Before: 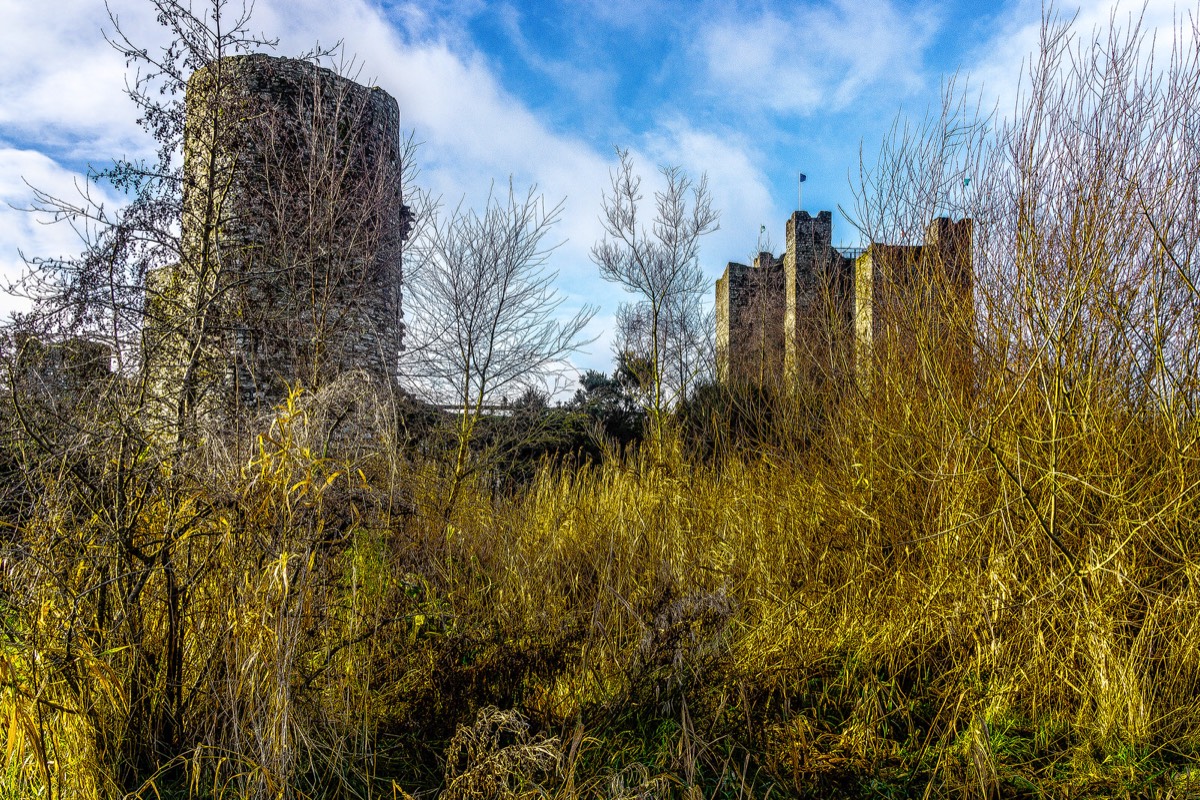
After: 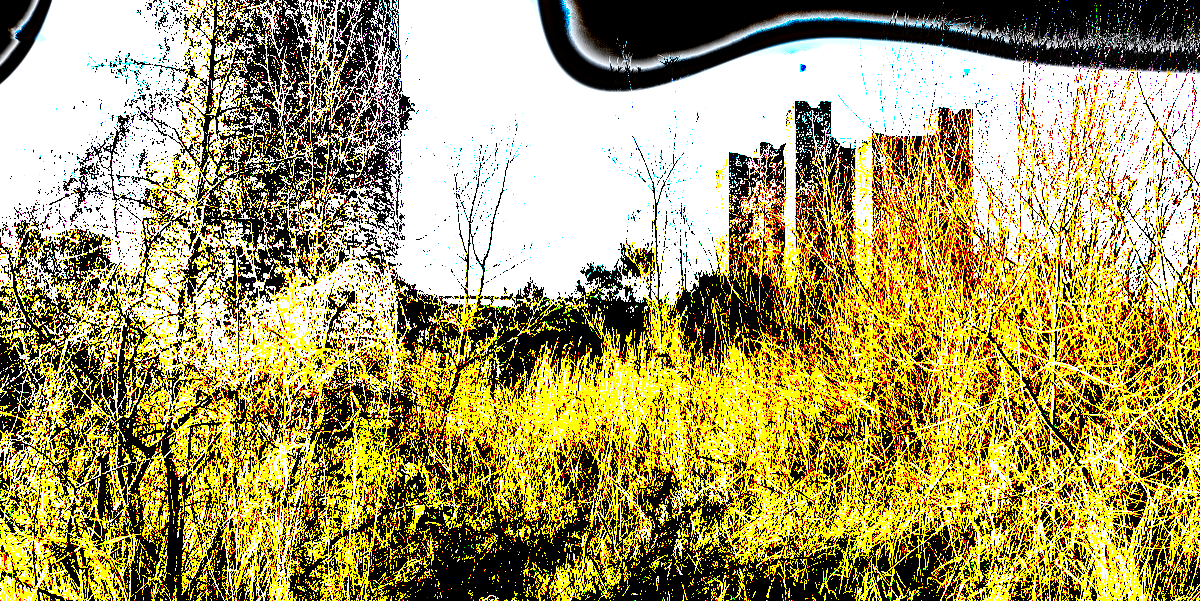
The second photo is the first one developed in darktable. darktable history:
shadows and highlights: shadows 19.18, highlights -84.09, soften with gaussian
crop: top 13.83%, bottom 10.972%
exposure: black level correction 0.099, exposure 3.093 EV, compensate exposure bias true, compensate highlight preservation false
